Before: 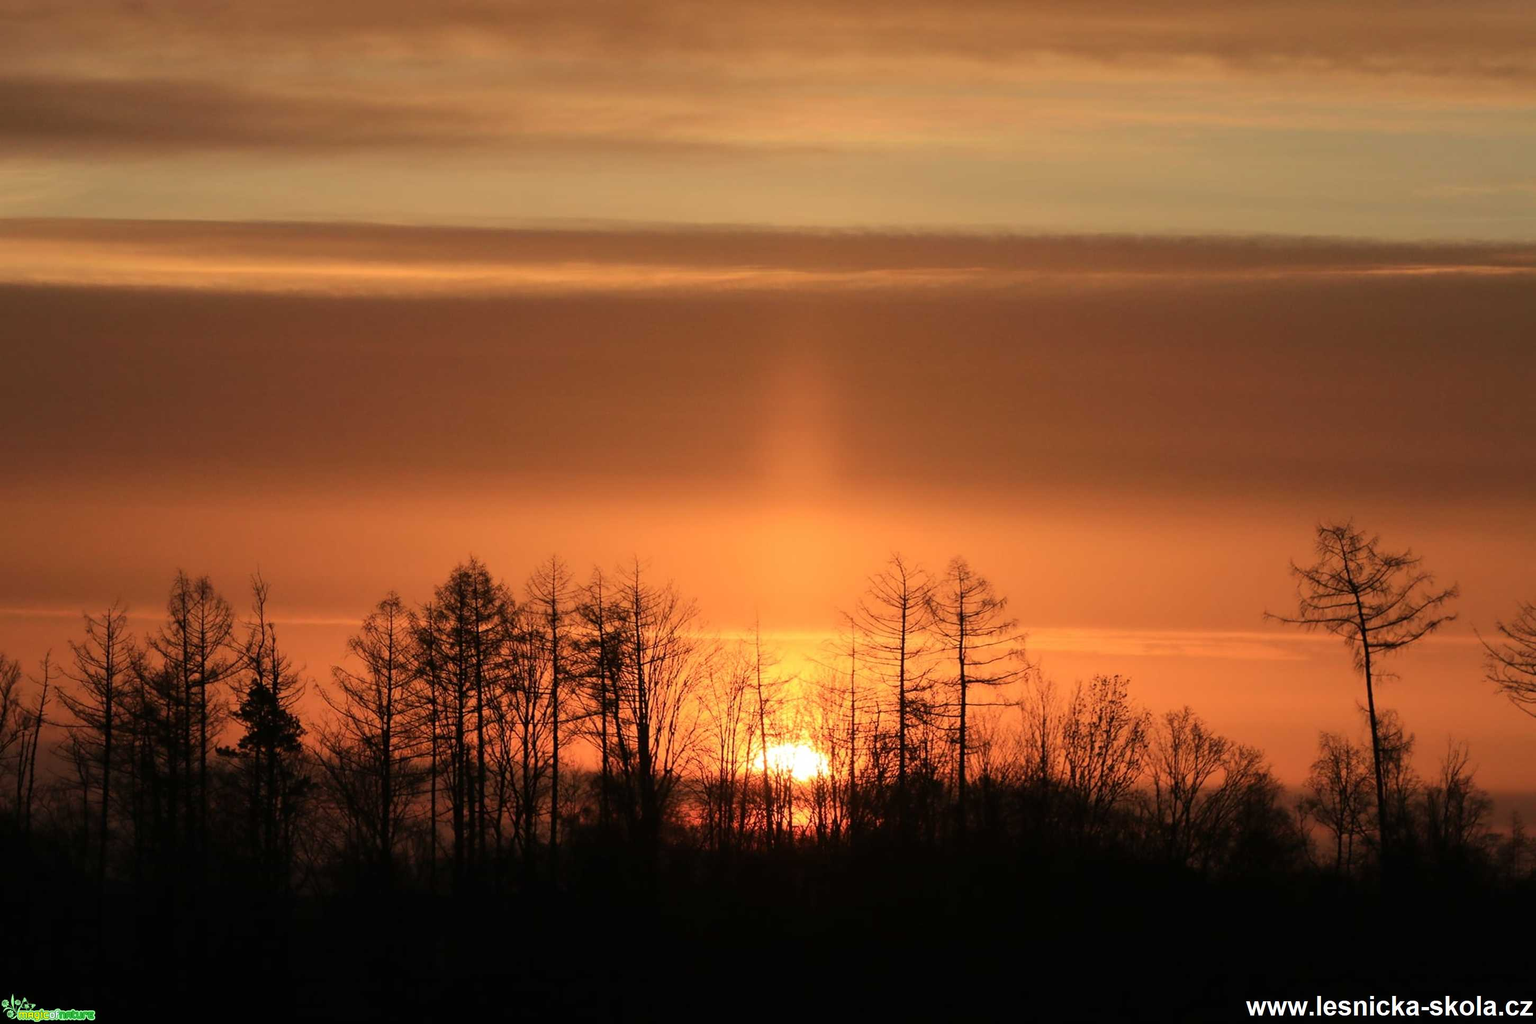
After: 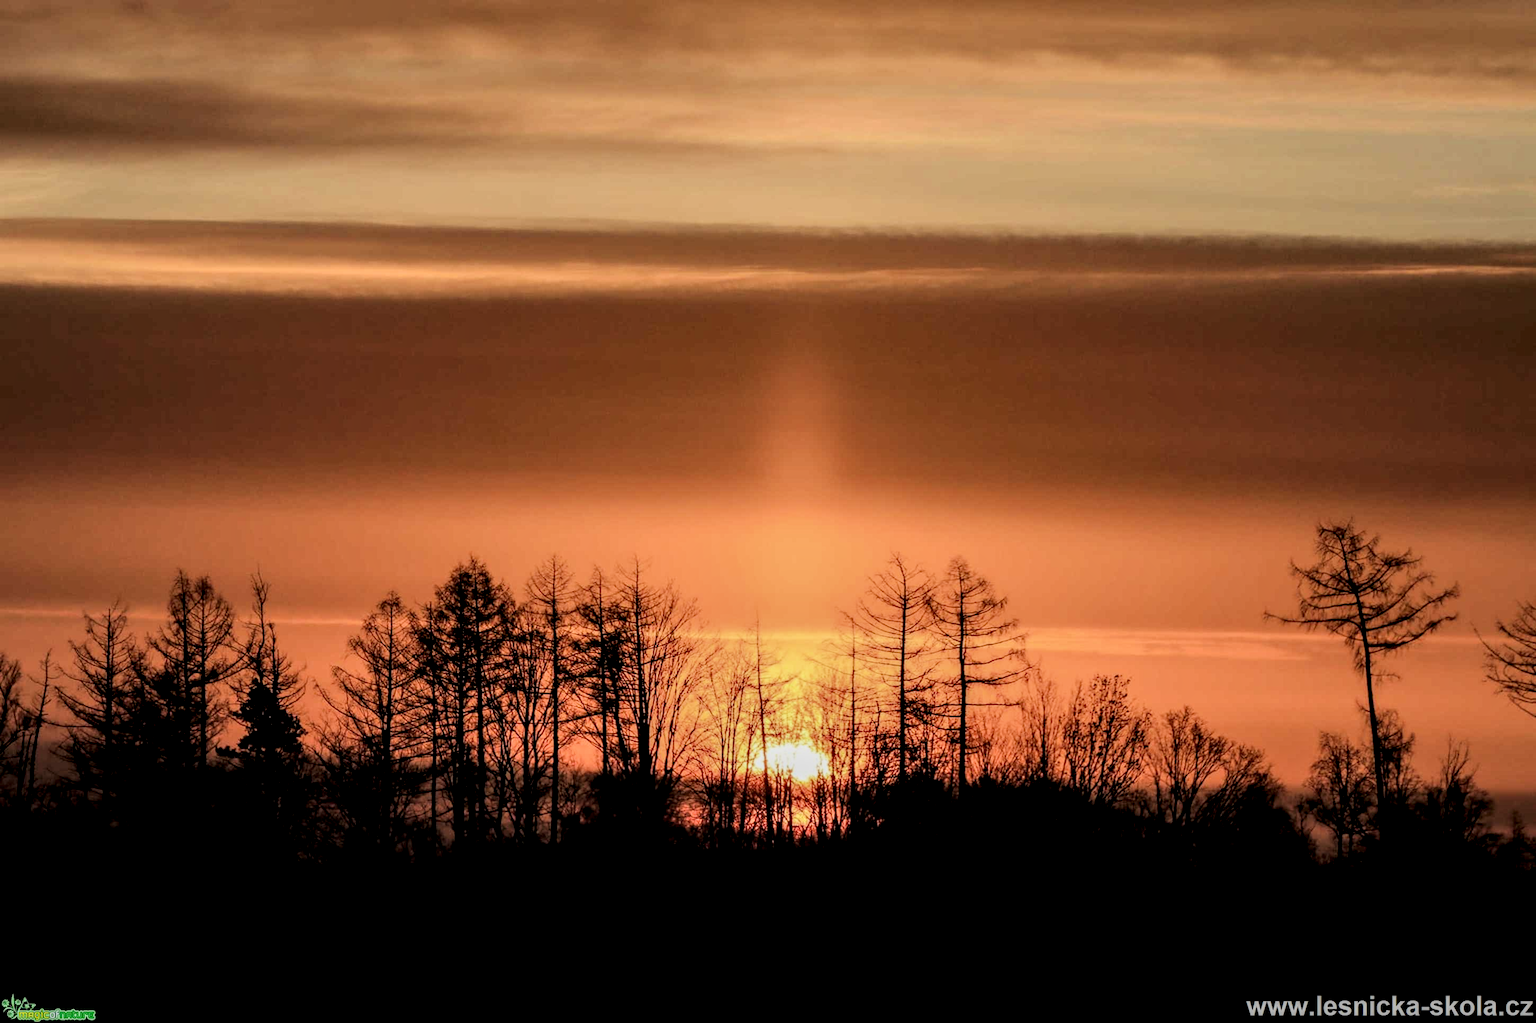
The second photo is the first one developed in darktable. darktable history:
filmic rgb: black relative exposure -7.65 EV, white relative exposure 4.56 EV, hardness 3.61, contrast 1.055
local contrast: highlights 8%, shadows 40%, detail 184%, midtone range 0.475
exposure: compensate highlight preservation false
